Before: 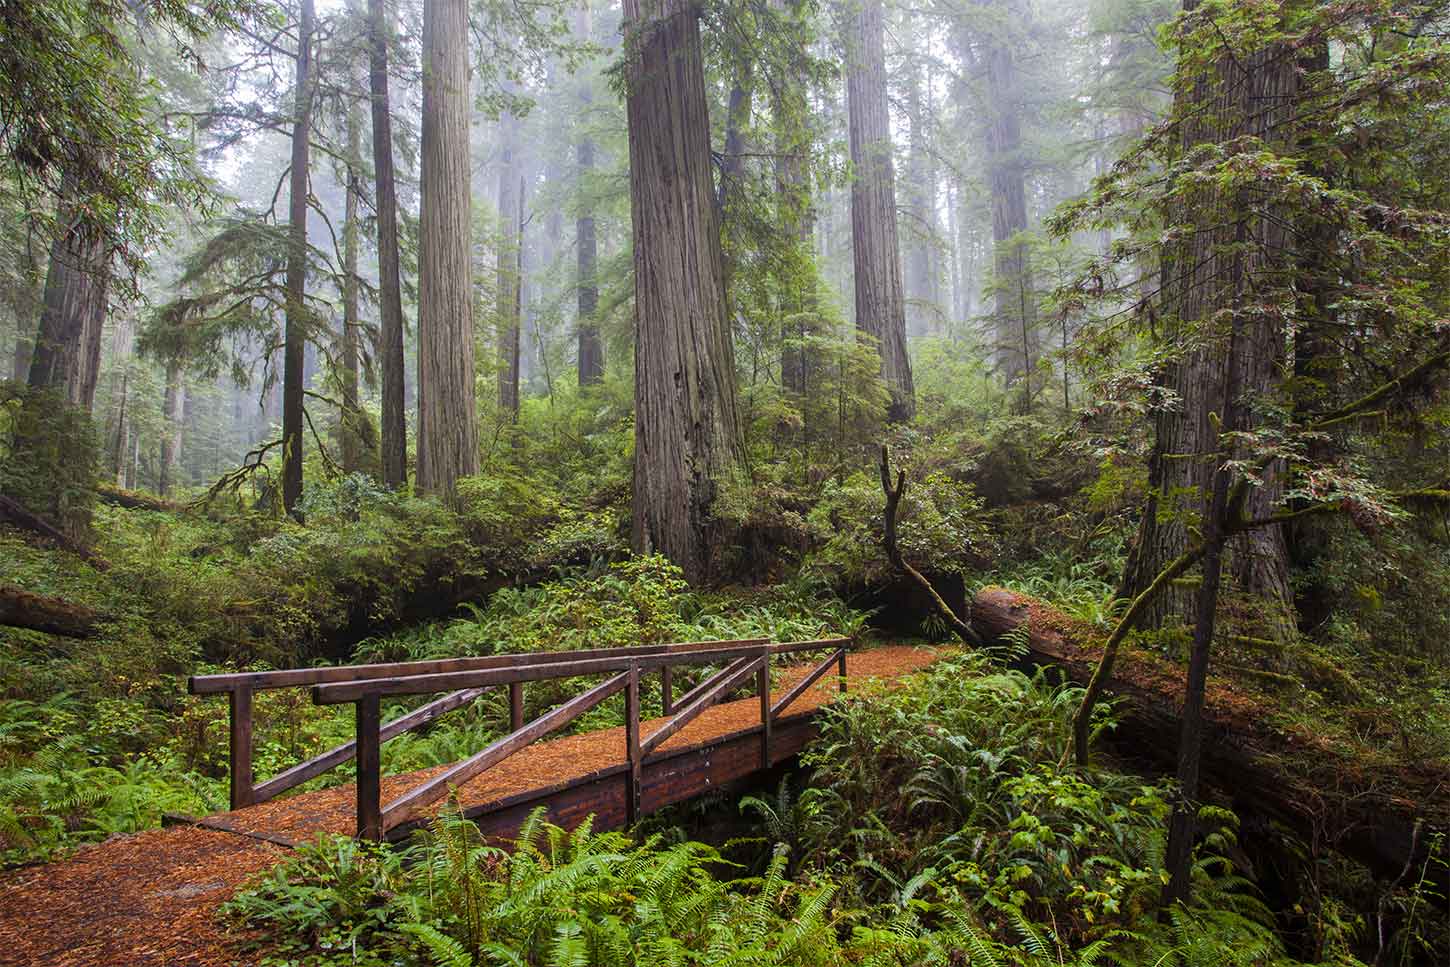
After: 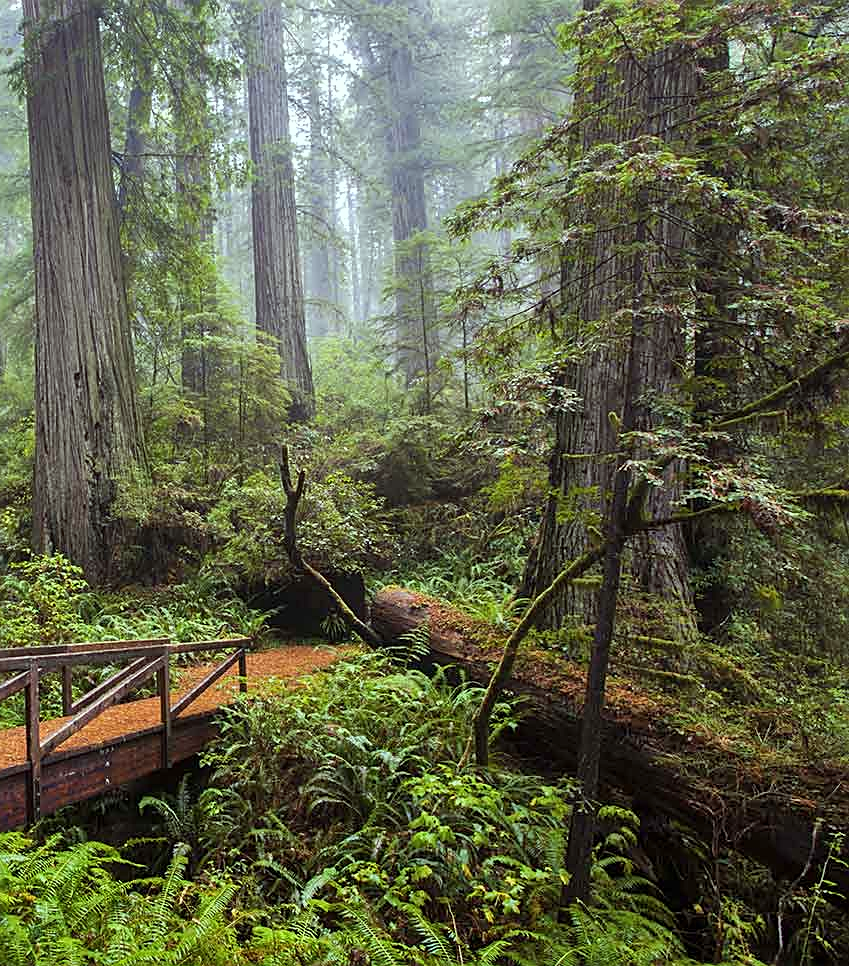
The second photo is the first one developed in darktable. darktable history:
exposure: exposure 0.2 EV, compensate highlight preservation false
sharpen: on, module defaults
color correction: highlights a* -6.69, highlights b* 0.49
crop: left 41.402%
shadows and highlights: radius 108.52, shadows 44.07, highlights -67.8, low approximation 0.01, soften with gaussian
